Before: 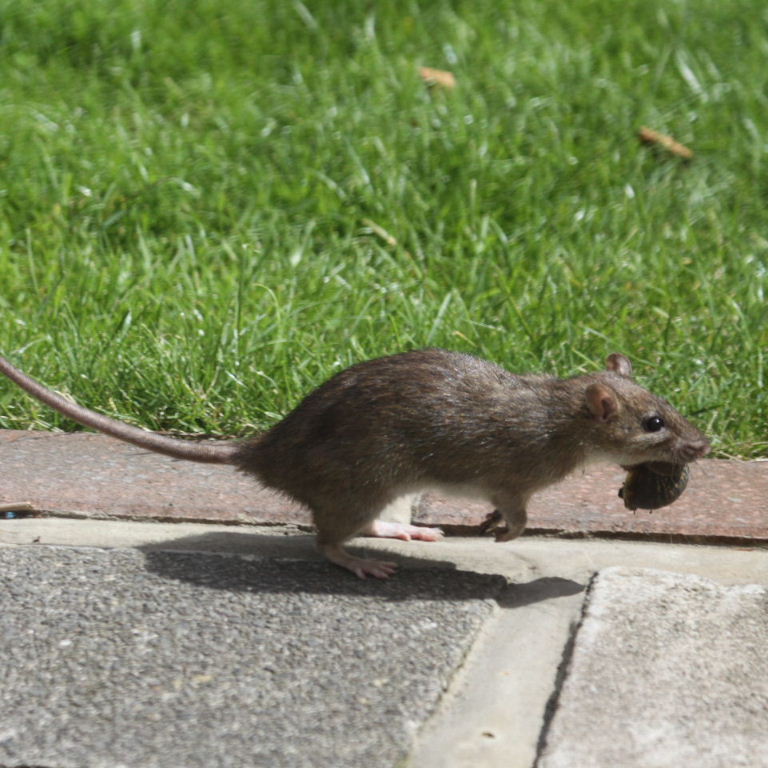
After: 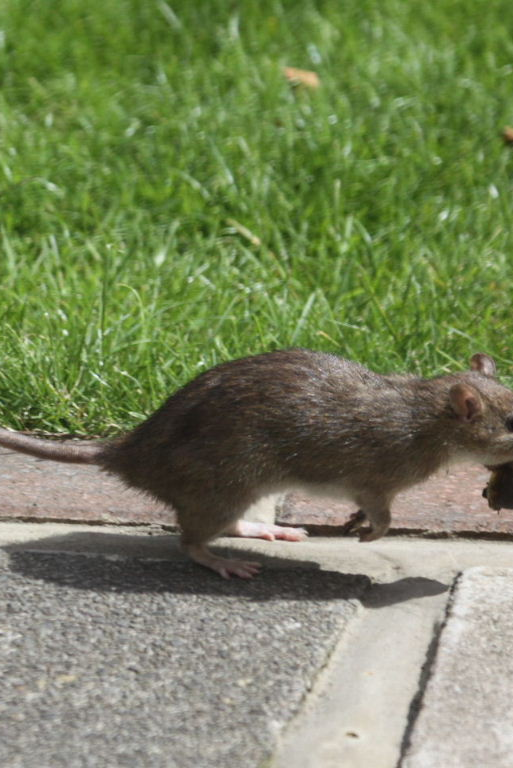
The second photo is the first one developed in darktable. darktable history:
crop and rotate: left 17.732%, right 15.423%
exposure: compensate exposure bias true, compensate highlight preservation false
